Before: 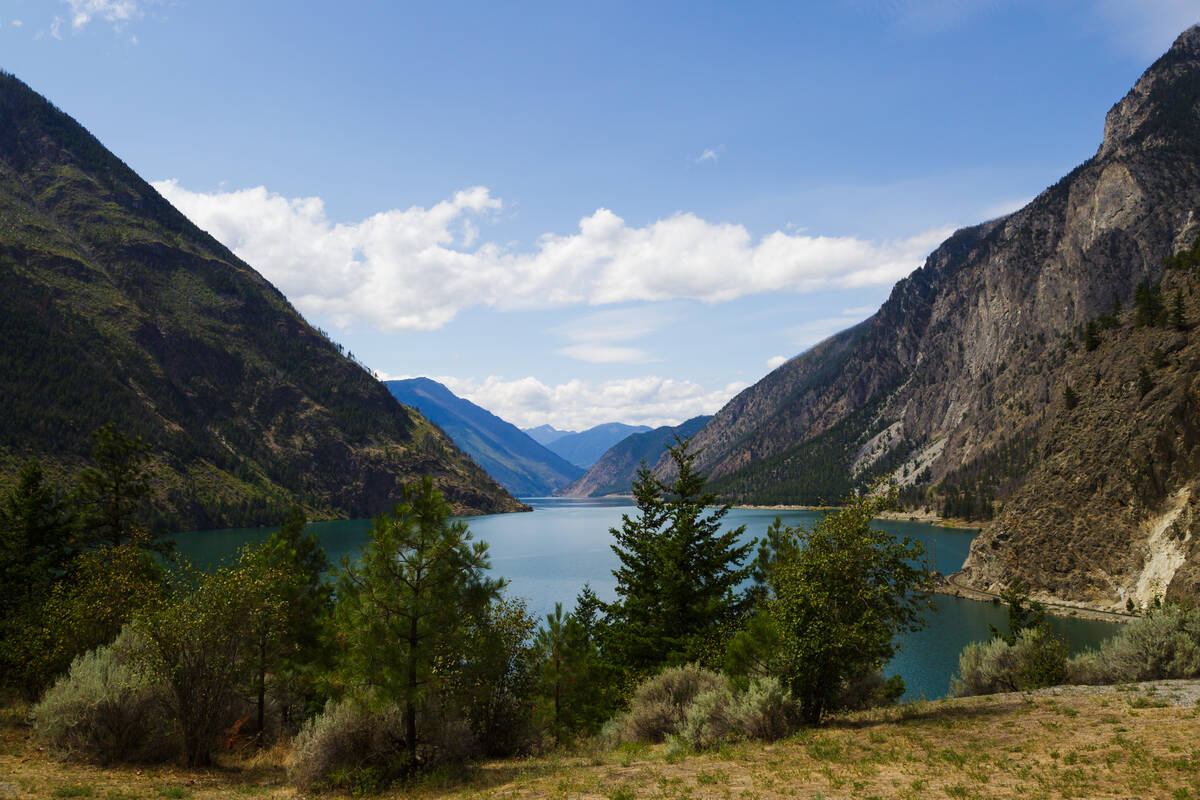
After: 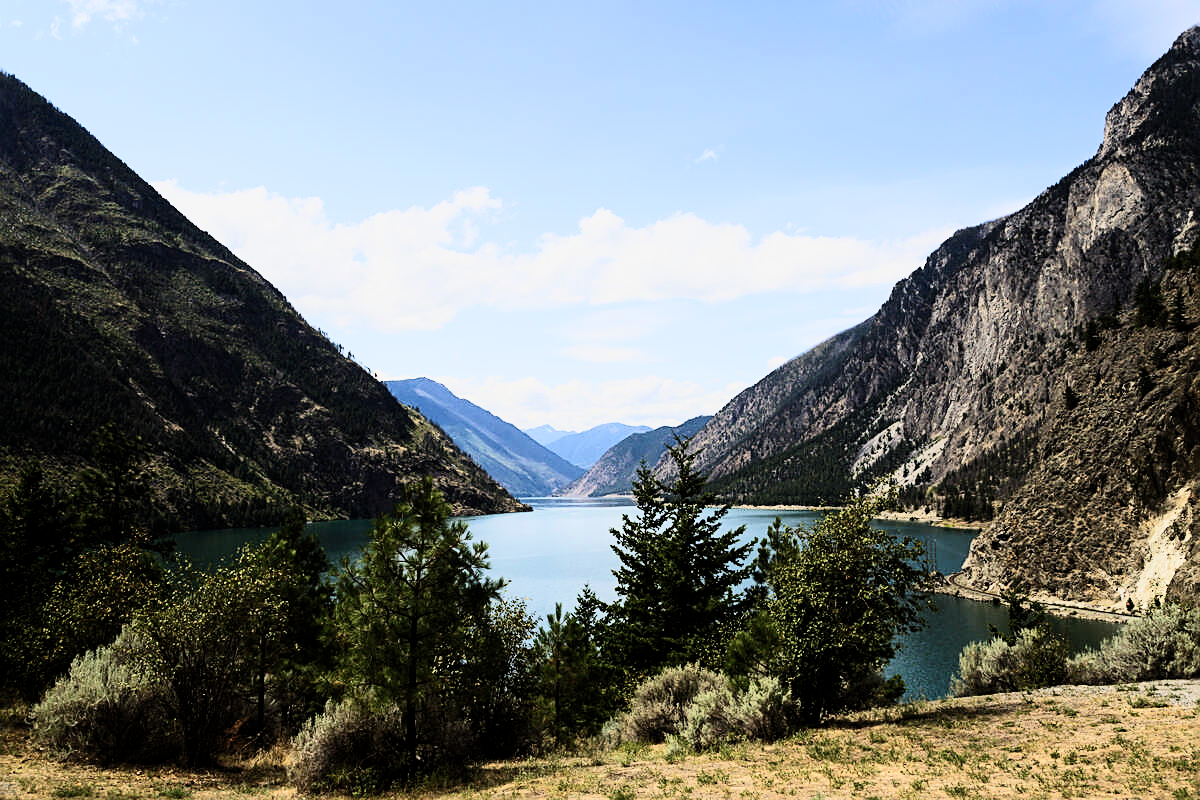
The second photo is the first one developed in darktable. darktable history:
sharpen: on, module defaults
tone curve: curves: ch0 [(0, 0) (0.003, 0.003) (0.011, 0.013) (0.025, 0.028) (0.044, 0.05) (0.069, 0.078) (0.1, 0.113) (0.136, 0.153) (0.177, 0.2) (0.224, 0.271) (0.277, 0.374) (0.335, 0.47) (0.399, 0.574) (0.468, 0.688) (0.543, 0.79) (0.623, 0.859) (0.709, 0.919) (0.801, 0.957) (0.898, 0.978) (1, 1)], color space Lab, independent channels, preserve colors none
filmic rgb: middle gray luminance 28.84%, black relative exposure -10.38 EV, white relative exposure 5.47 EV, target black luminance 0%, hardness 3.92, latitude 1.47%, contrast 1.13, highlights saturation mix 5.04%, shadows ↔ highlights balance 15.14%
